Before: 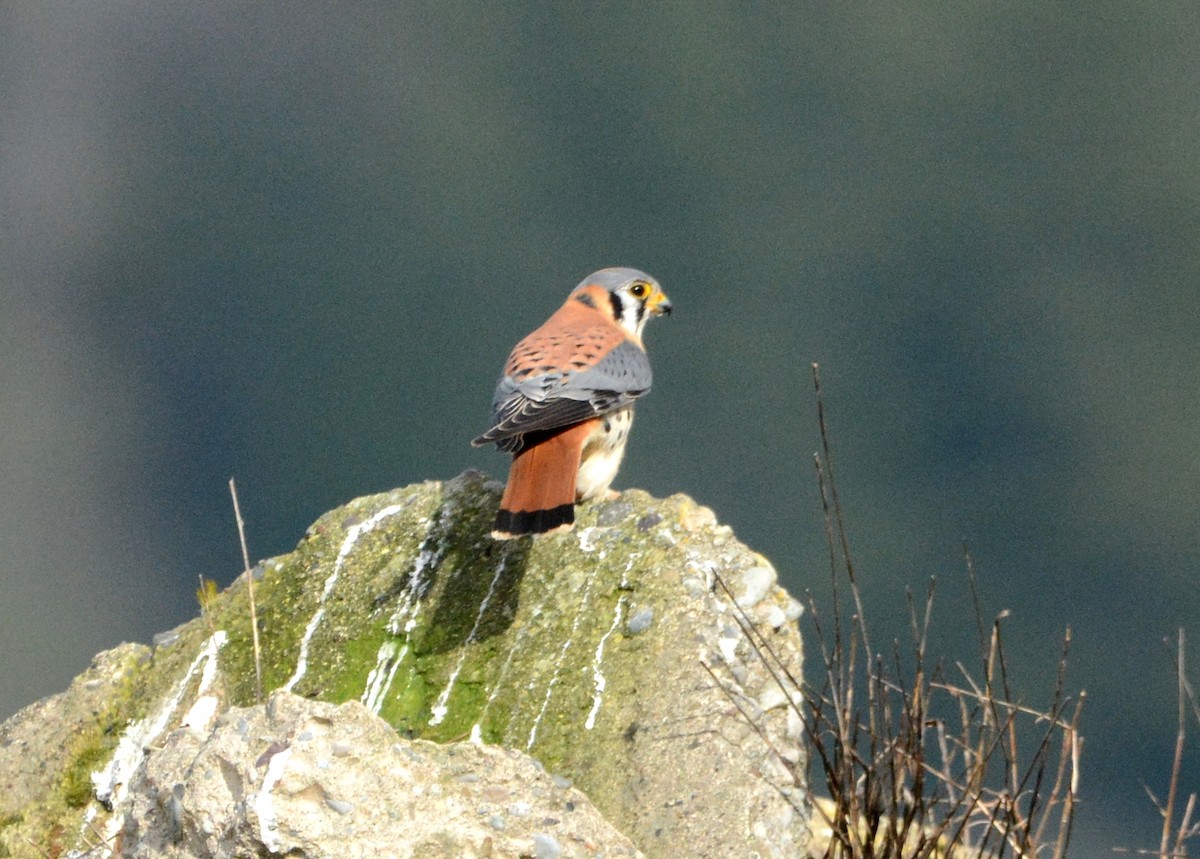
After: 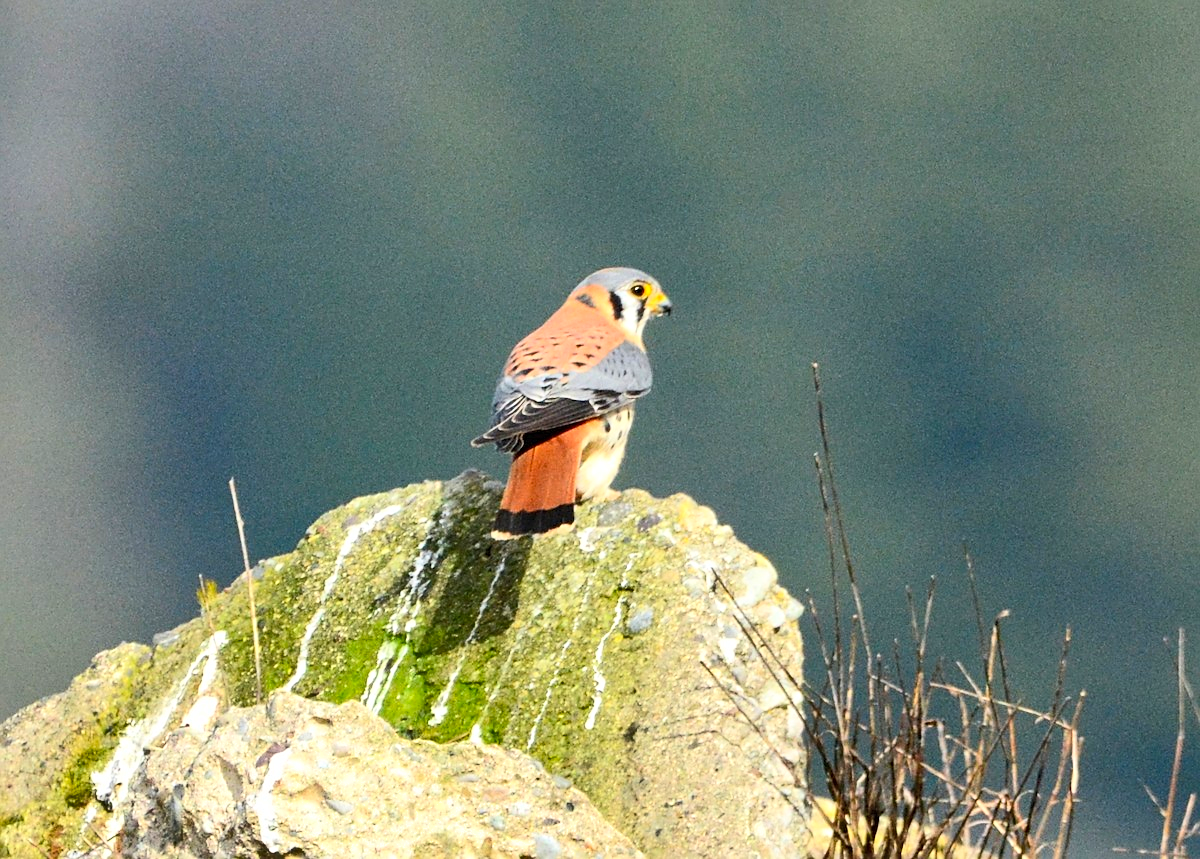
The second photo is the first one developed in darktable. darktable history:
shadows and highlights: shadows 5.69, soften with gaussian
contrast brightness saturation: contrast 0.235, brightness 0.254, saturation 0.384
sharpen: on, module defaults
